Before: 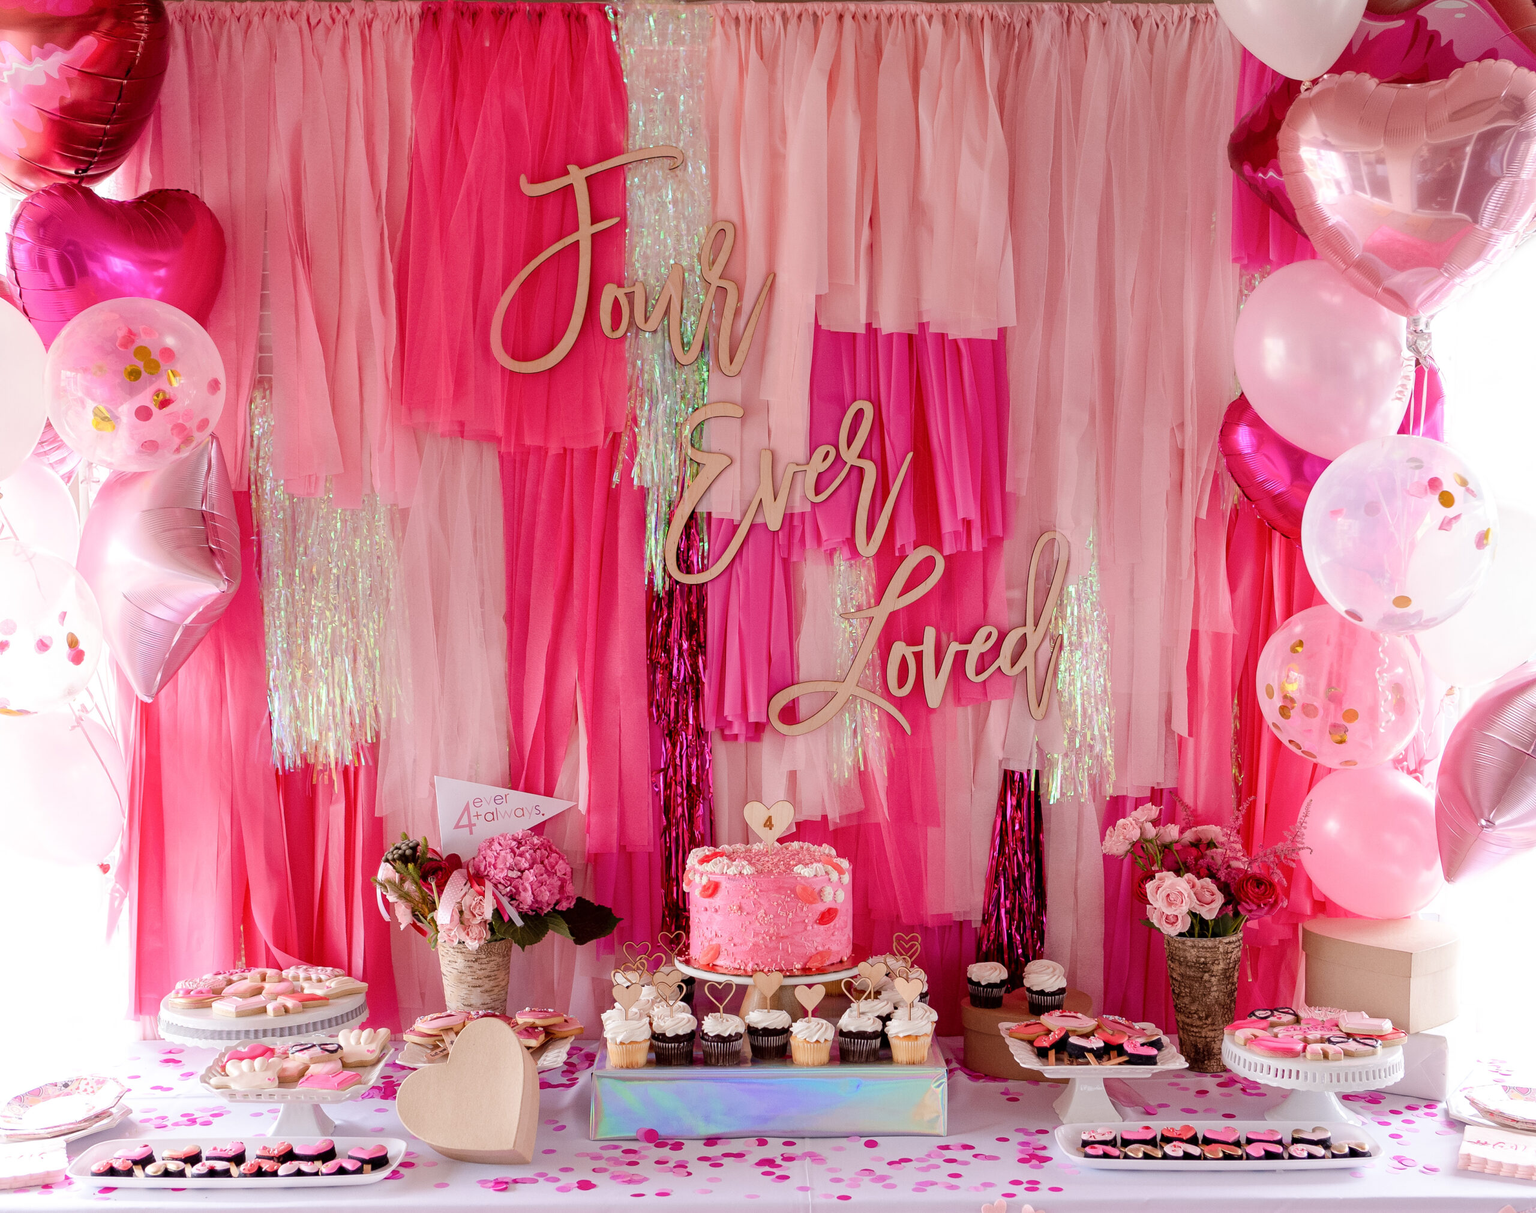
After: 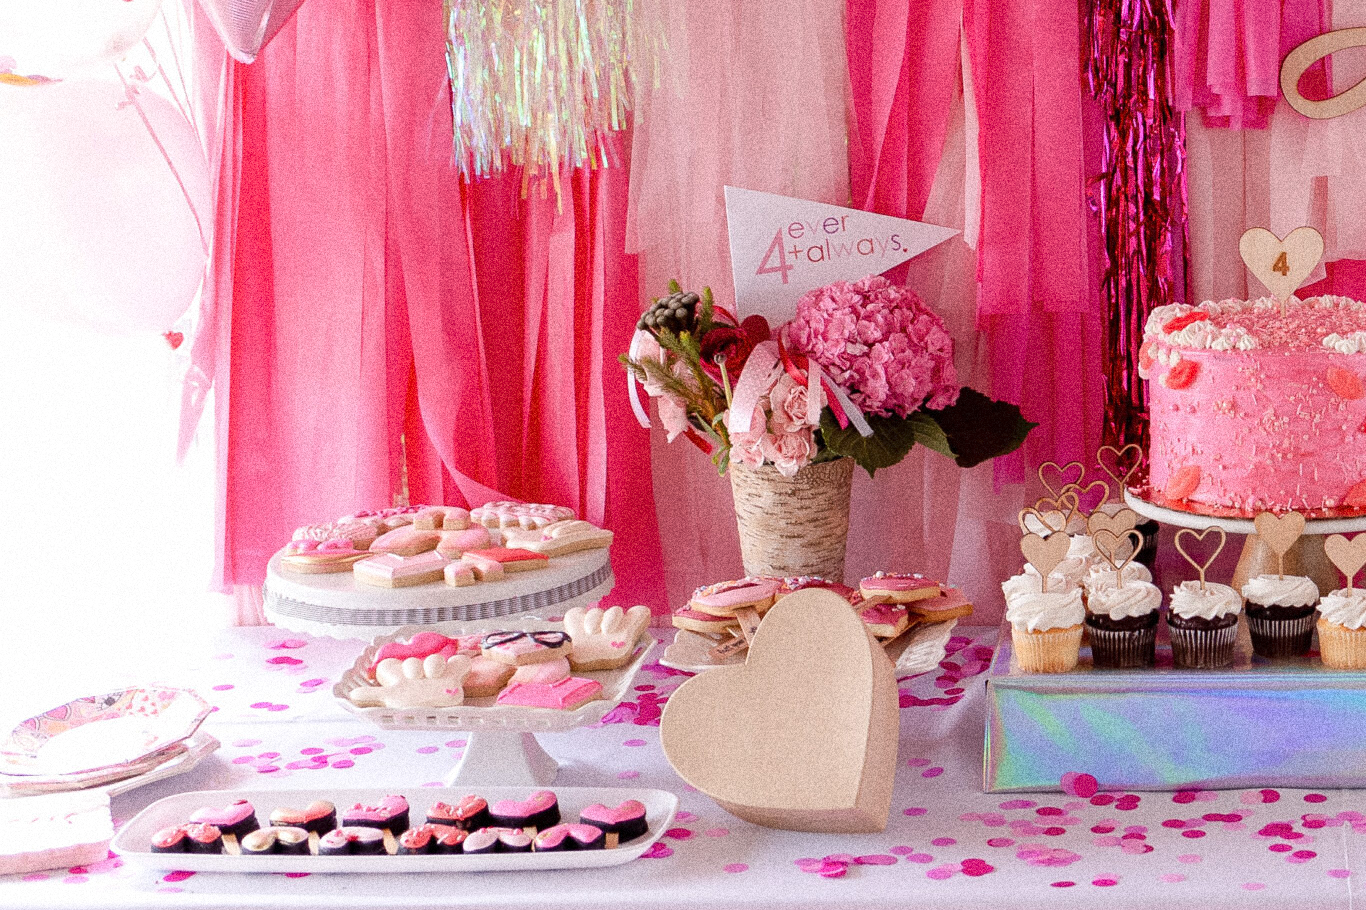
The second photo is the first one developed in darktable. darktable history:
grain: coarseness 14.49 ISO, strength 48.04%, mid-tones bias 35%
crop and rotate: top 54.778%, right 46.61%, bottom 0.159%
